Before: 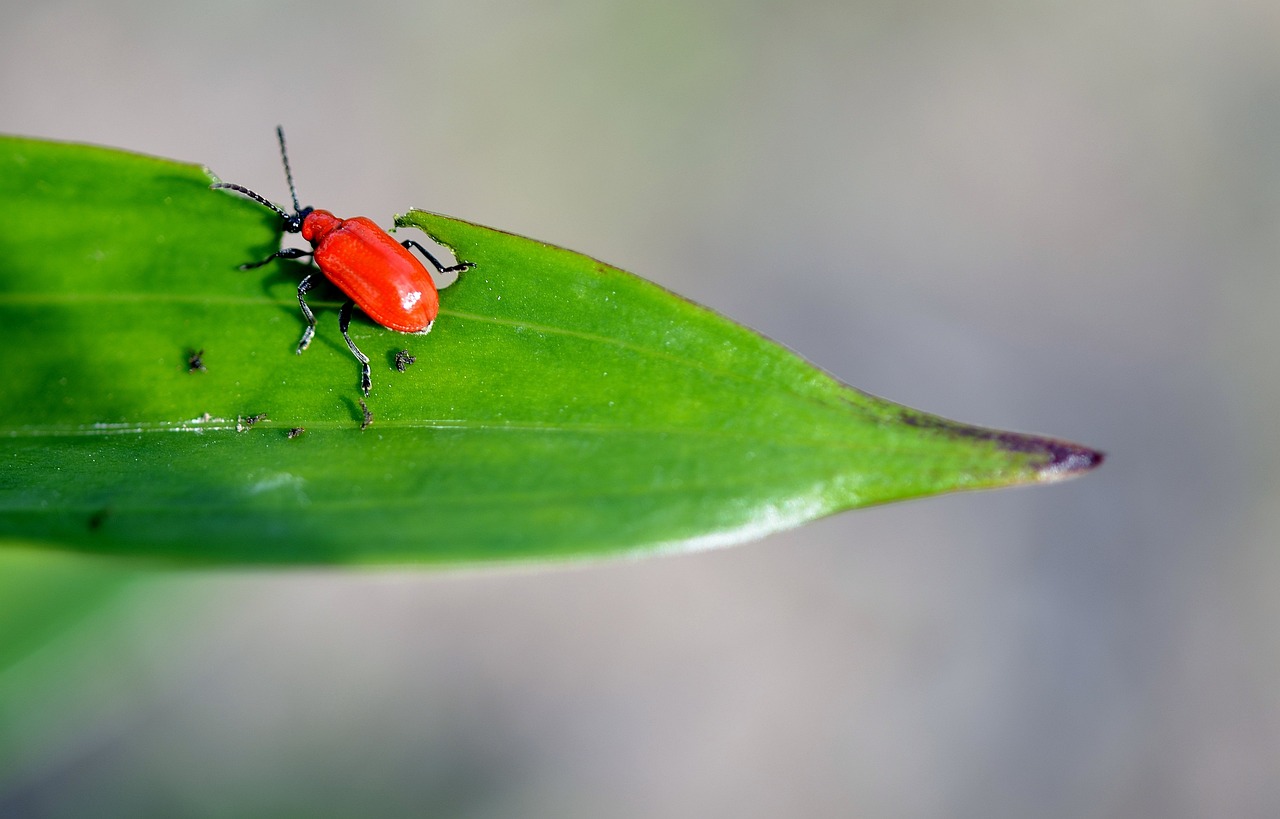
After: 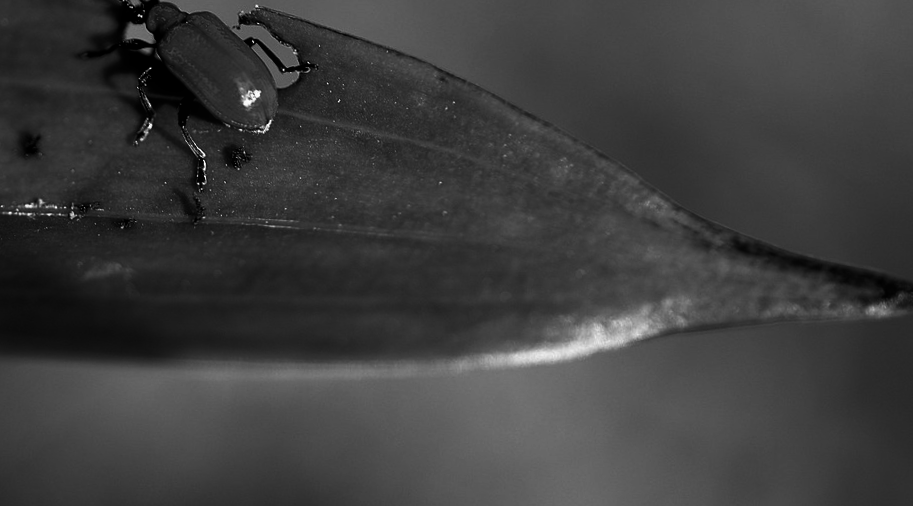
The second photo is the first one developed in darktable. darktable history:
crop and rotate: angle -3.37°, left 9.79%, top 20.73%, right 12.42%, bottom 11.82%
bloom: size 5%, threshold 95%, strength 15%
contrast brightness saturation: contrast 0.02, brightness -1, saturation -1
